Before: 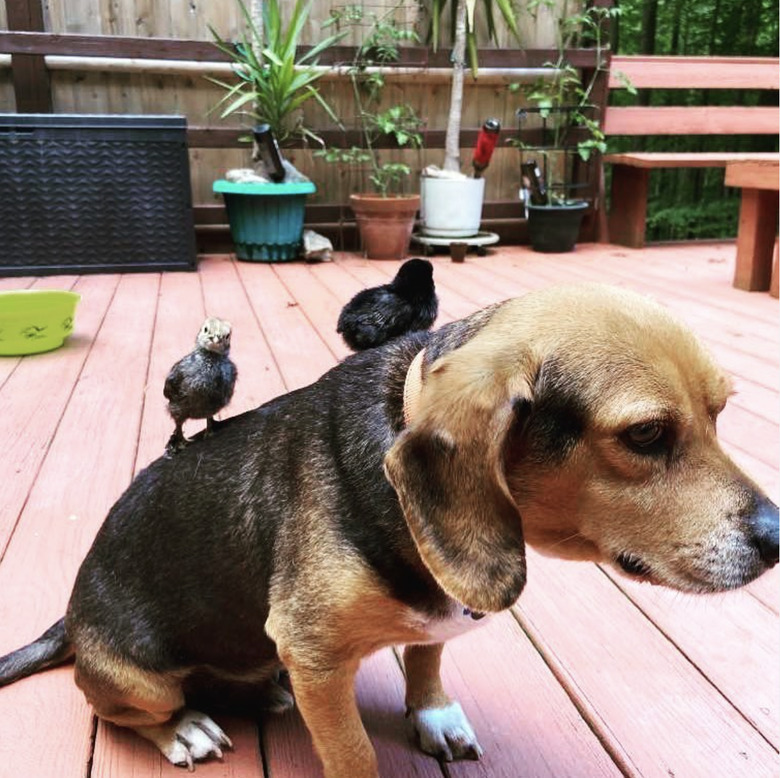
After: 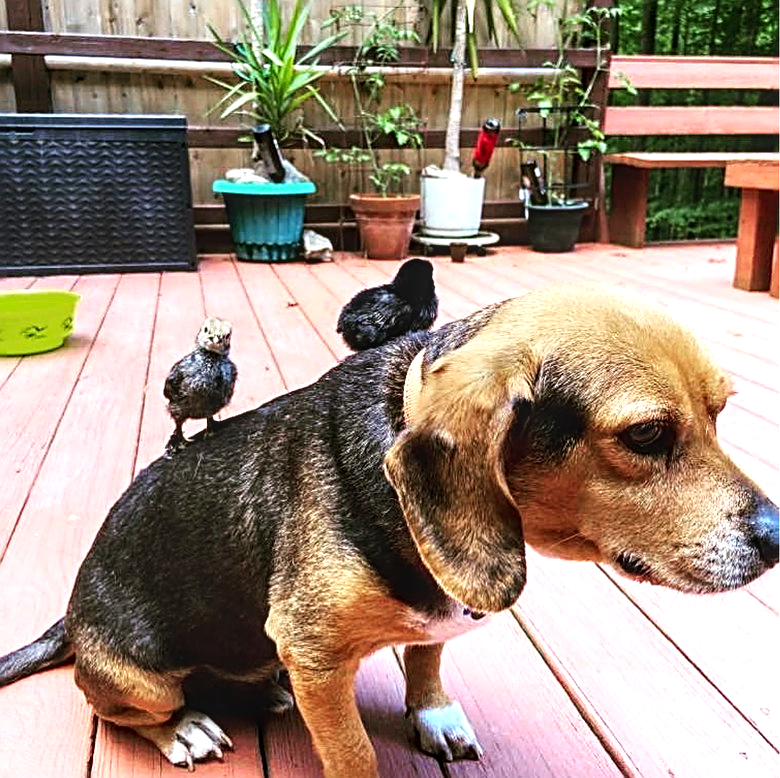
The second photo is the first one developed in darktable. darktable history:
tone equalizer: -8 EV -0.389 EV, -7 EV -0.373 EV, -6 EV -0.359 EV, -5 EV -0.233 EV, -3 EV 0.199 EV, -2 EV 0.356 EV, -1 EV 0.399 EV, +0 EV 0.412 EV
contrast brightness saturation: contrast 0.095, saturation 0.268
local contrast: on, module defaults
sharpen: radius 2.68, amount 0.66
